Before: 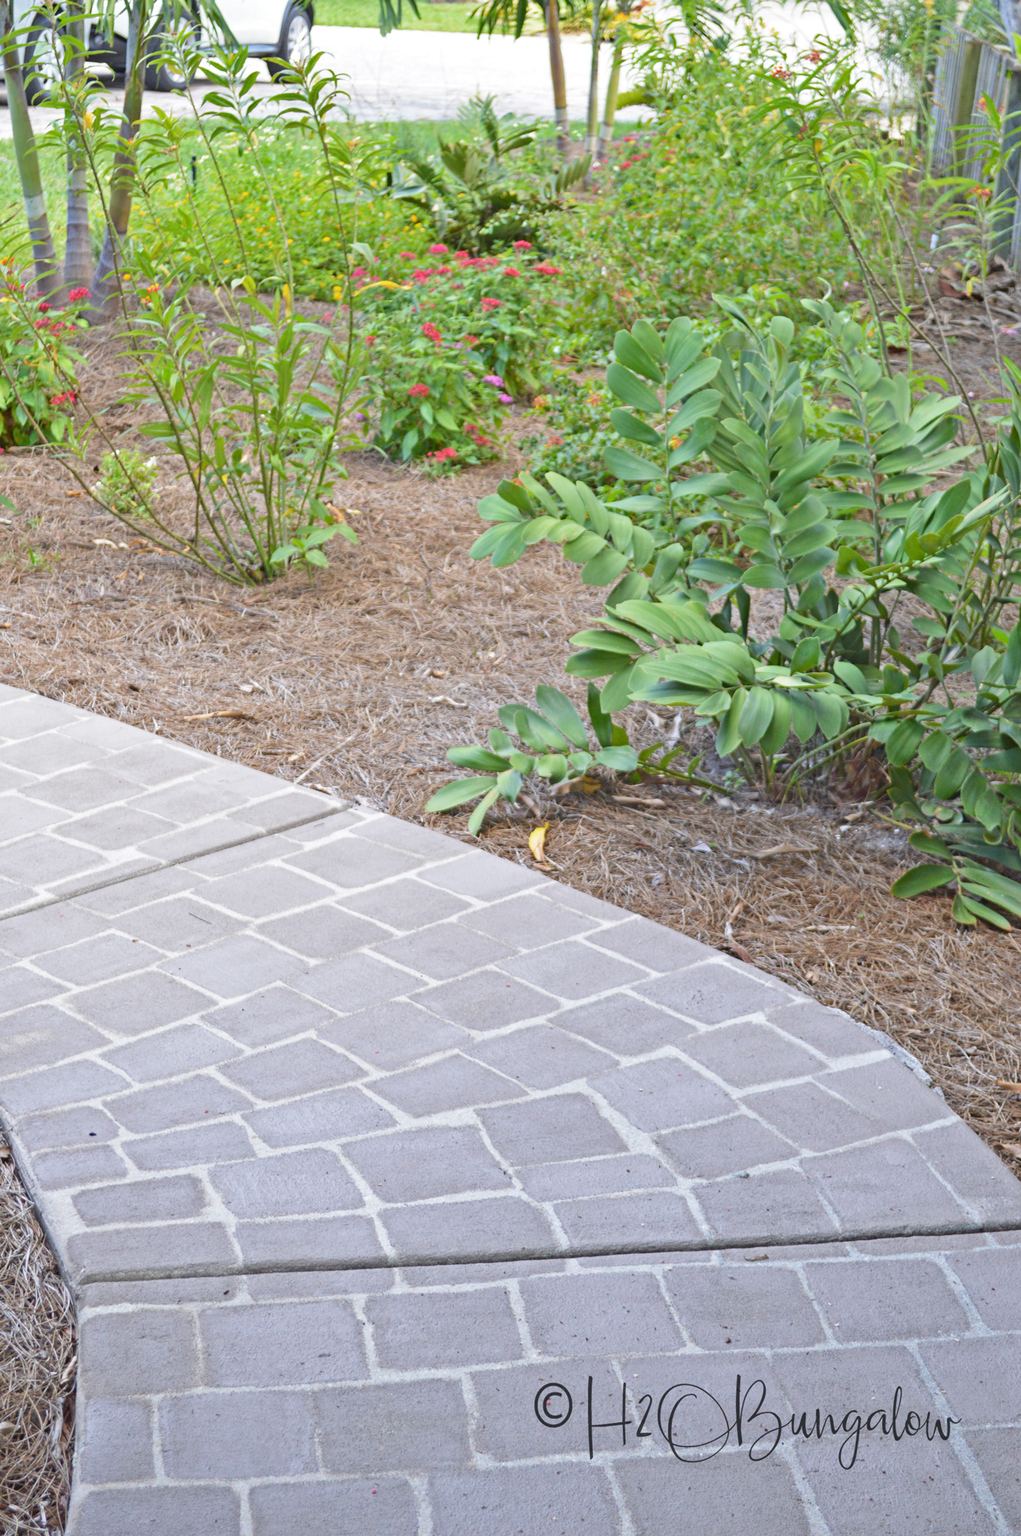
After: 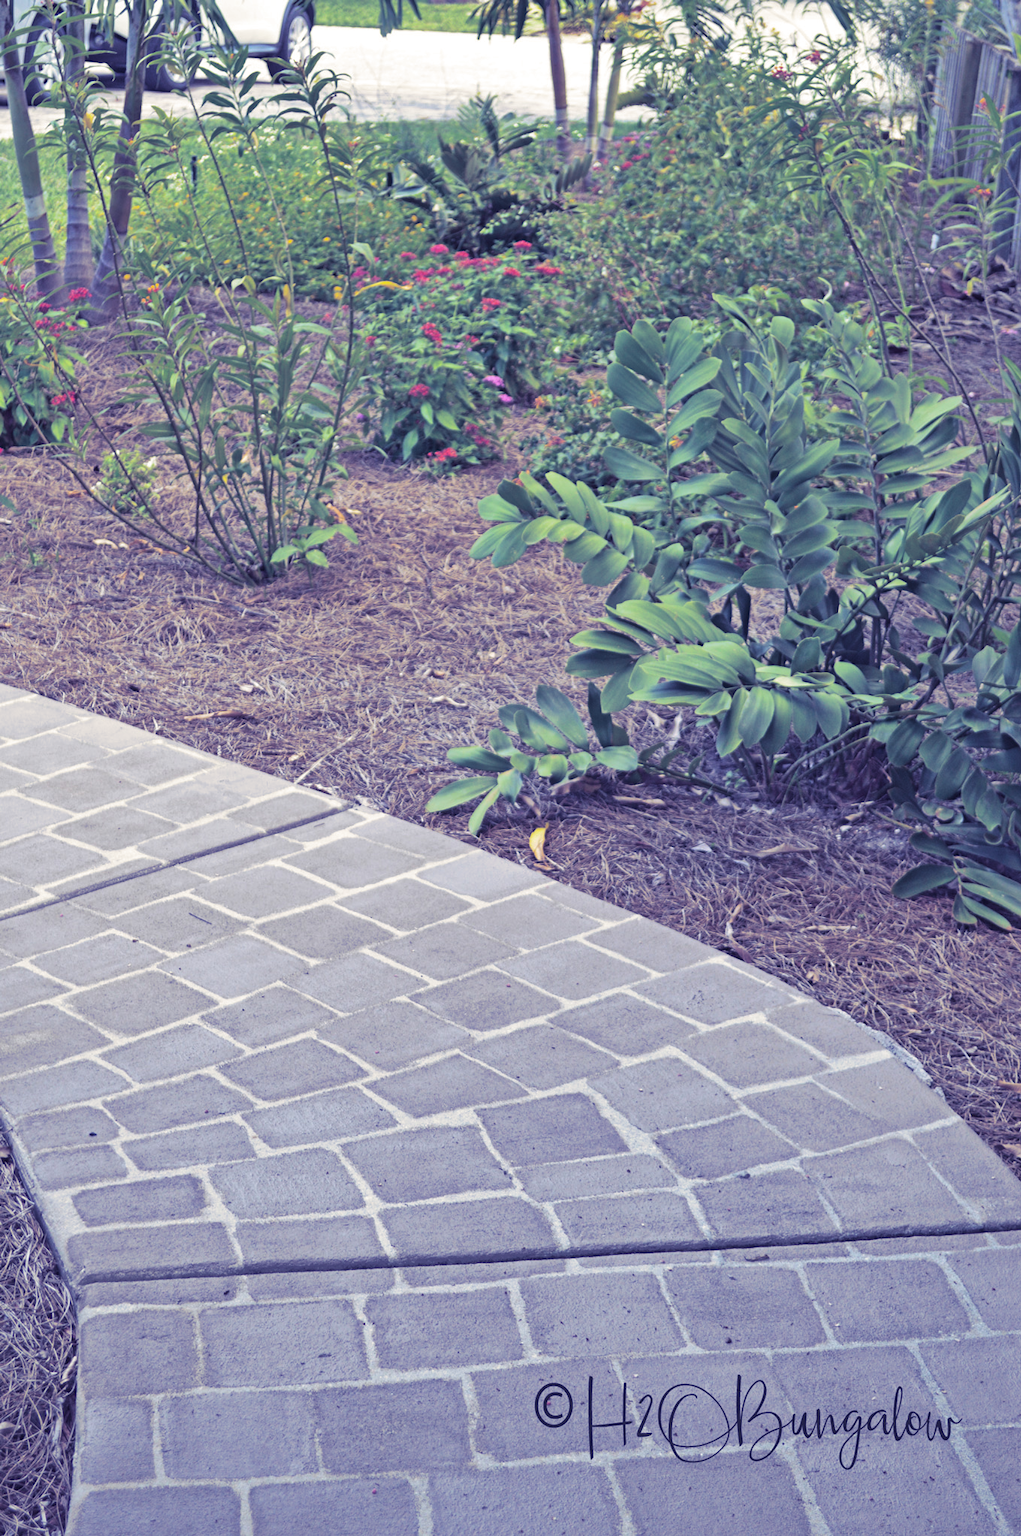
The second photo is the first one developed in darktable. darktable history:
shadows and highlights: on, module defaults
split-toning: shadows › hue 242.67°, shadows › saturation 0.733, highlights › hue 45.33°, highlights › saturation 0.667, balance -53.304, compress 21.15%
